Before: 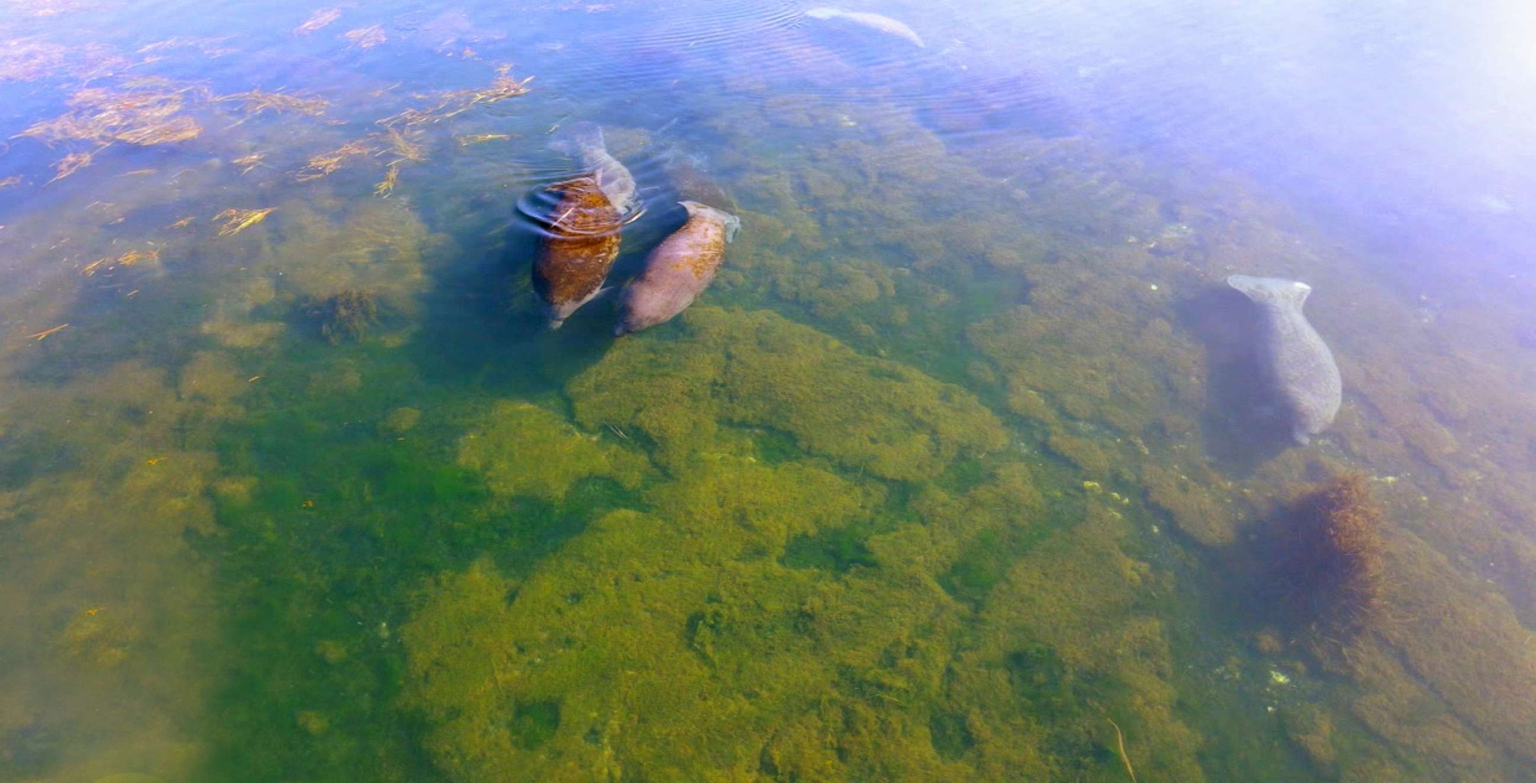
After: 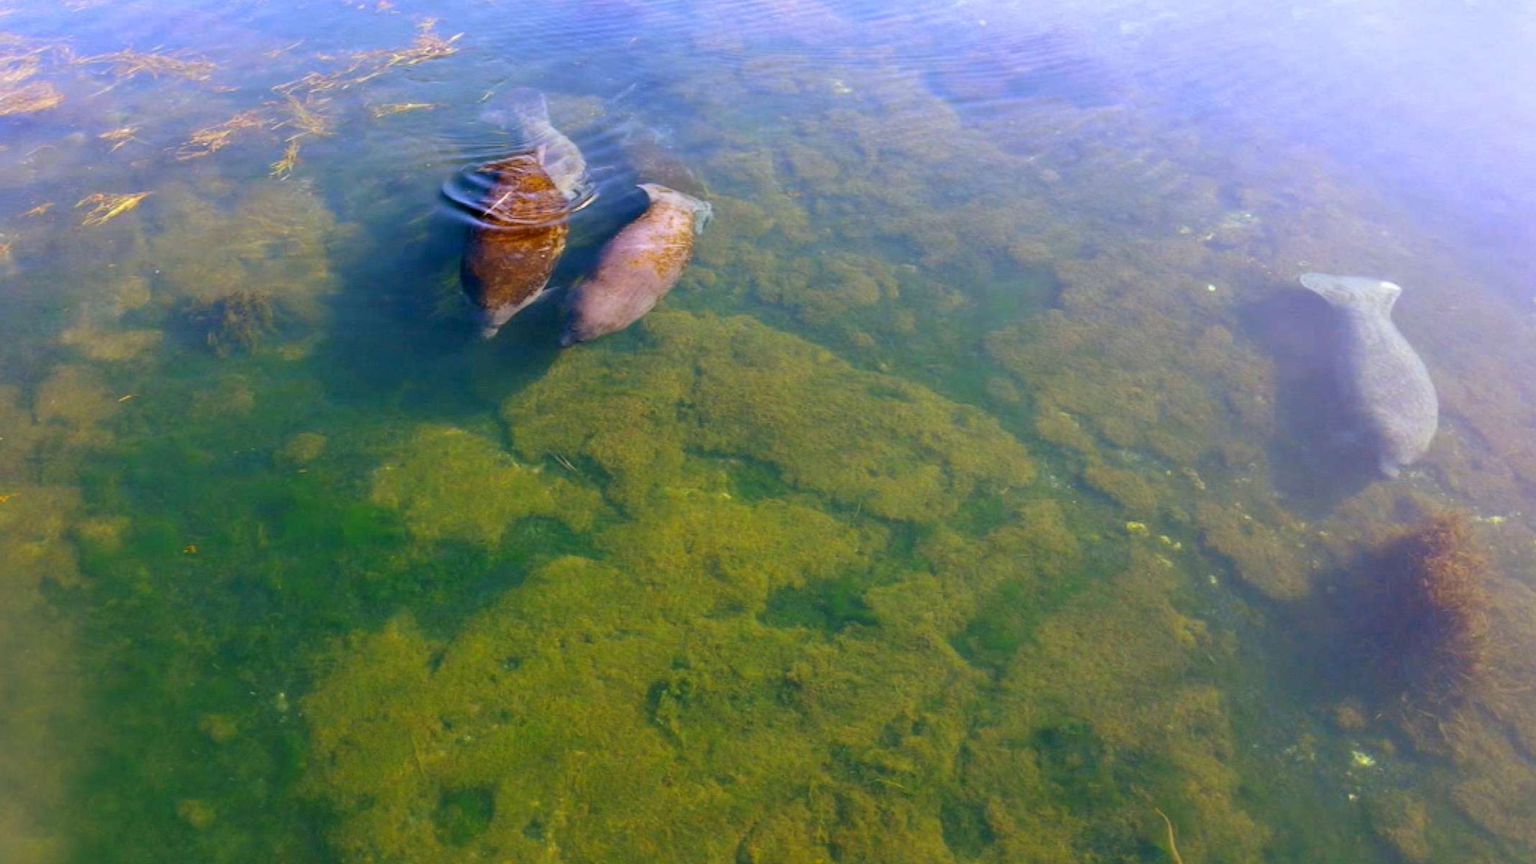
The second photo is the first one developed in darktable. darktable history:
crop: left 9.807%, top 6.259%, right 7.334%, bottom 2.177%
exposure: black level correction 0.001, exposure 0.014 EV, compensate highlight preservation false
